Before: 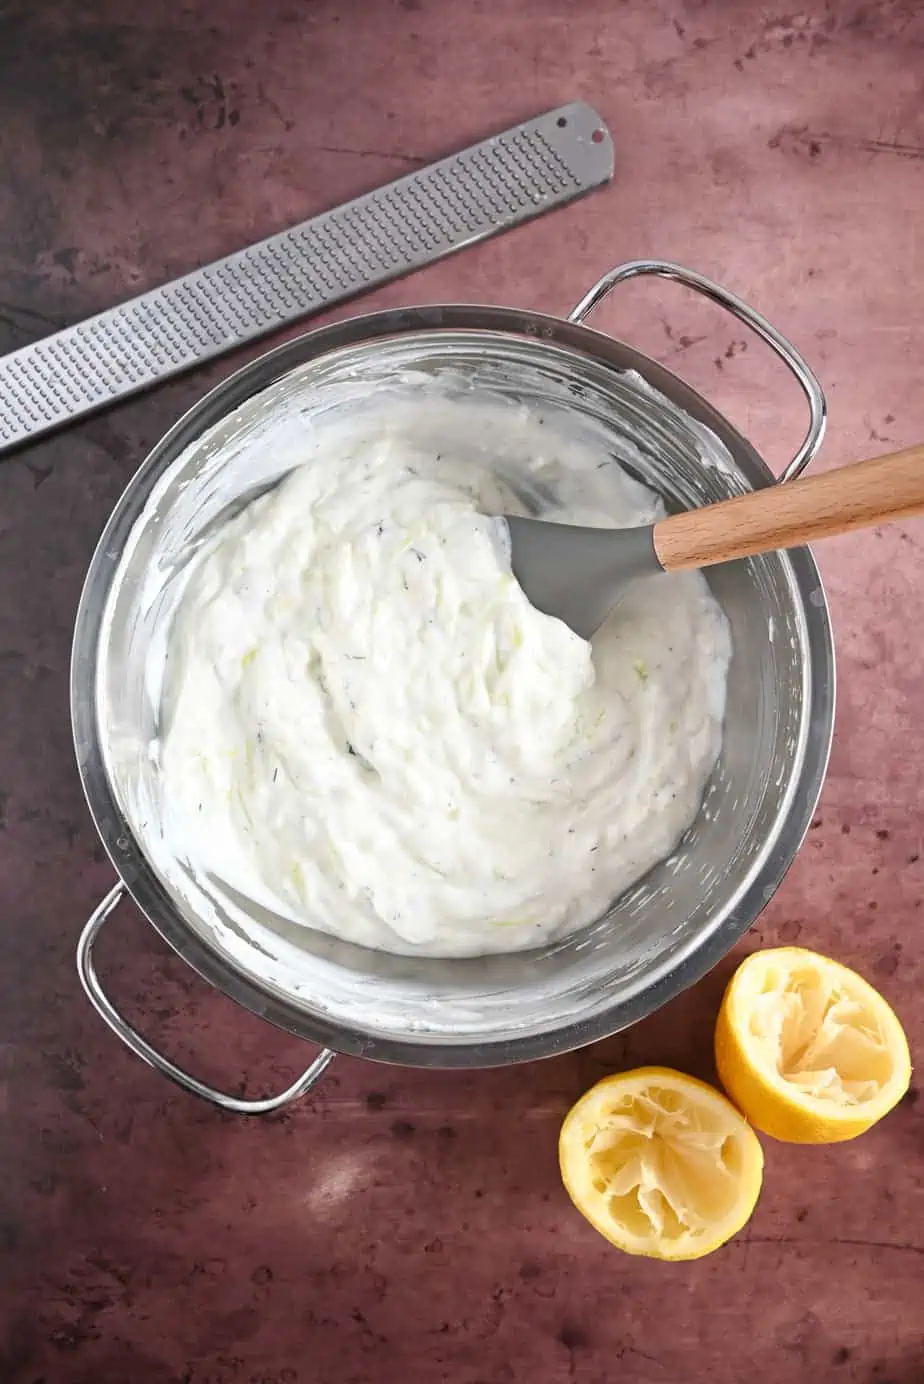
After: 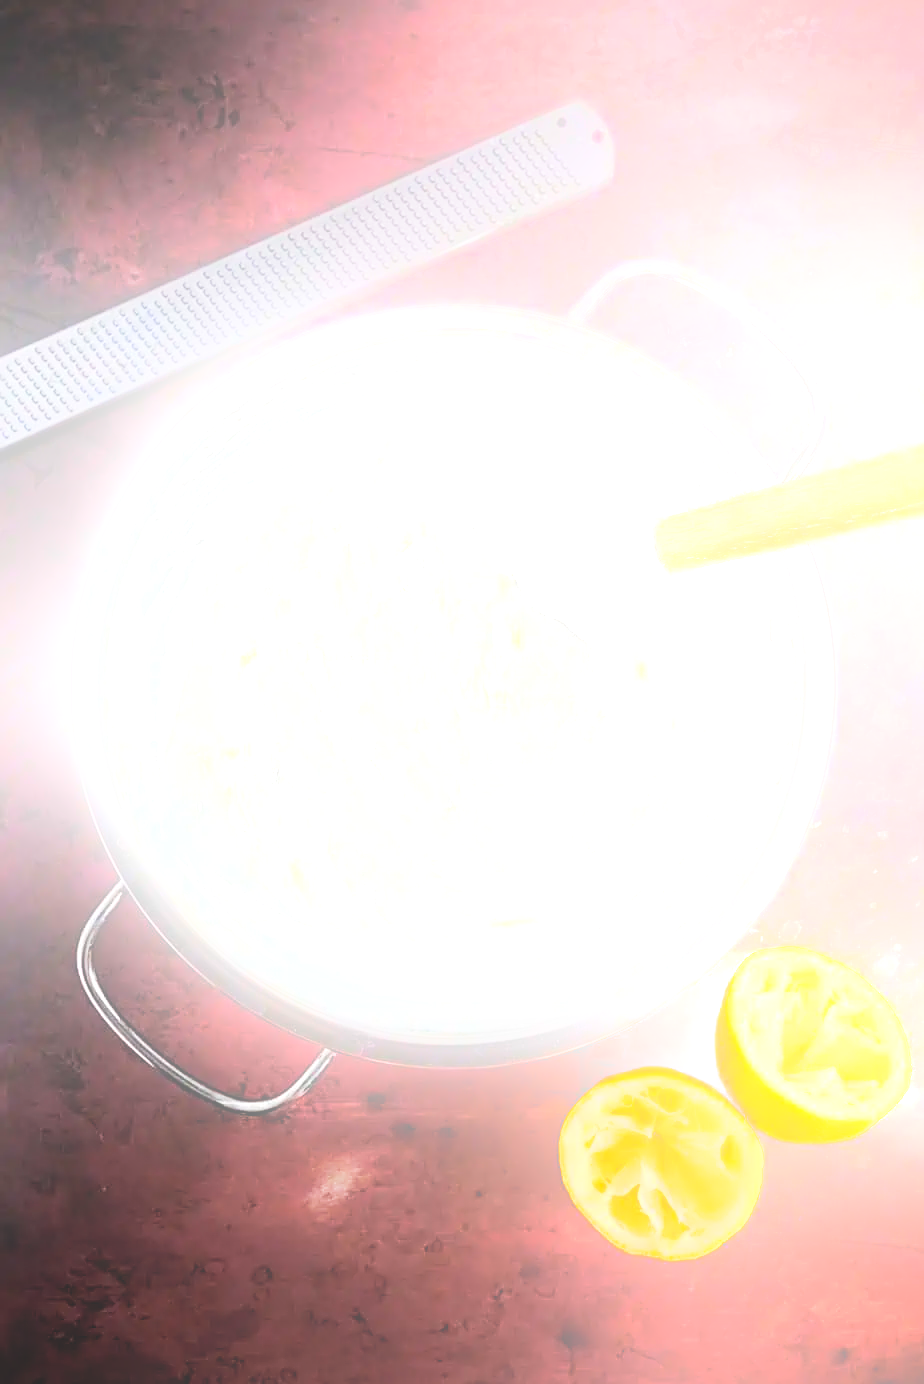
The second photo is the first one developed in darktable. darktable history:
sharpen: on, module defaults
tone curve: curves: ch0 [(0, 0) (0.003, 0.007) (0.011, 0.008) (0.025, 0.007) (0.044, 0.009) (0.069, 0.012) (0.1, 0.02) (0.136, 0.035) (0.177, 0.06) (0.224, 0.104) (0.277, 0.16) (0.335, 0.228) (0.399, 0.308) (0.468, 0.418) (0.543, 0.525) (0.623, 0.635) (0.709, 0.723) (0.801, 0.802) (0.898, 0.889) (1, 1)], preserve colors none
bloom: size 25%, threshold 5%, strength 90%
